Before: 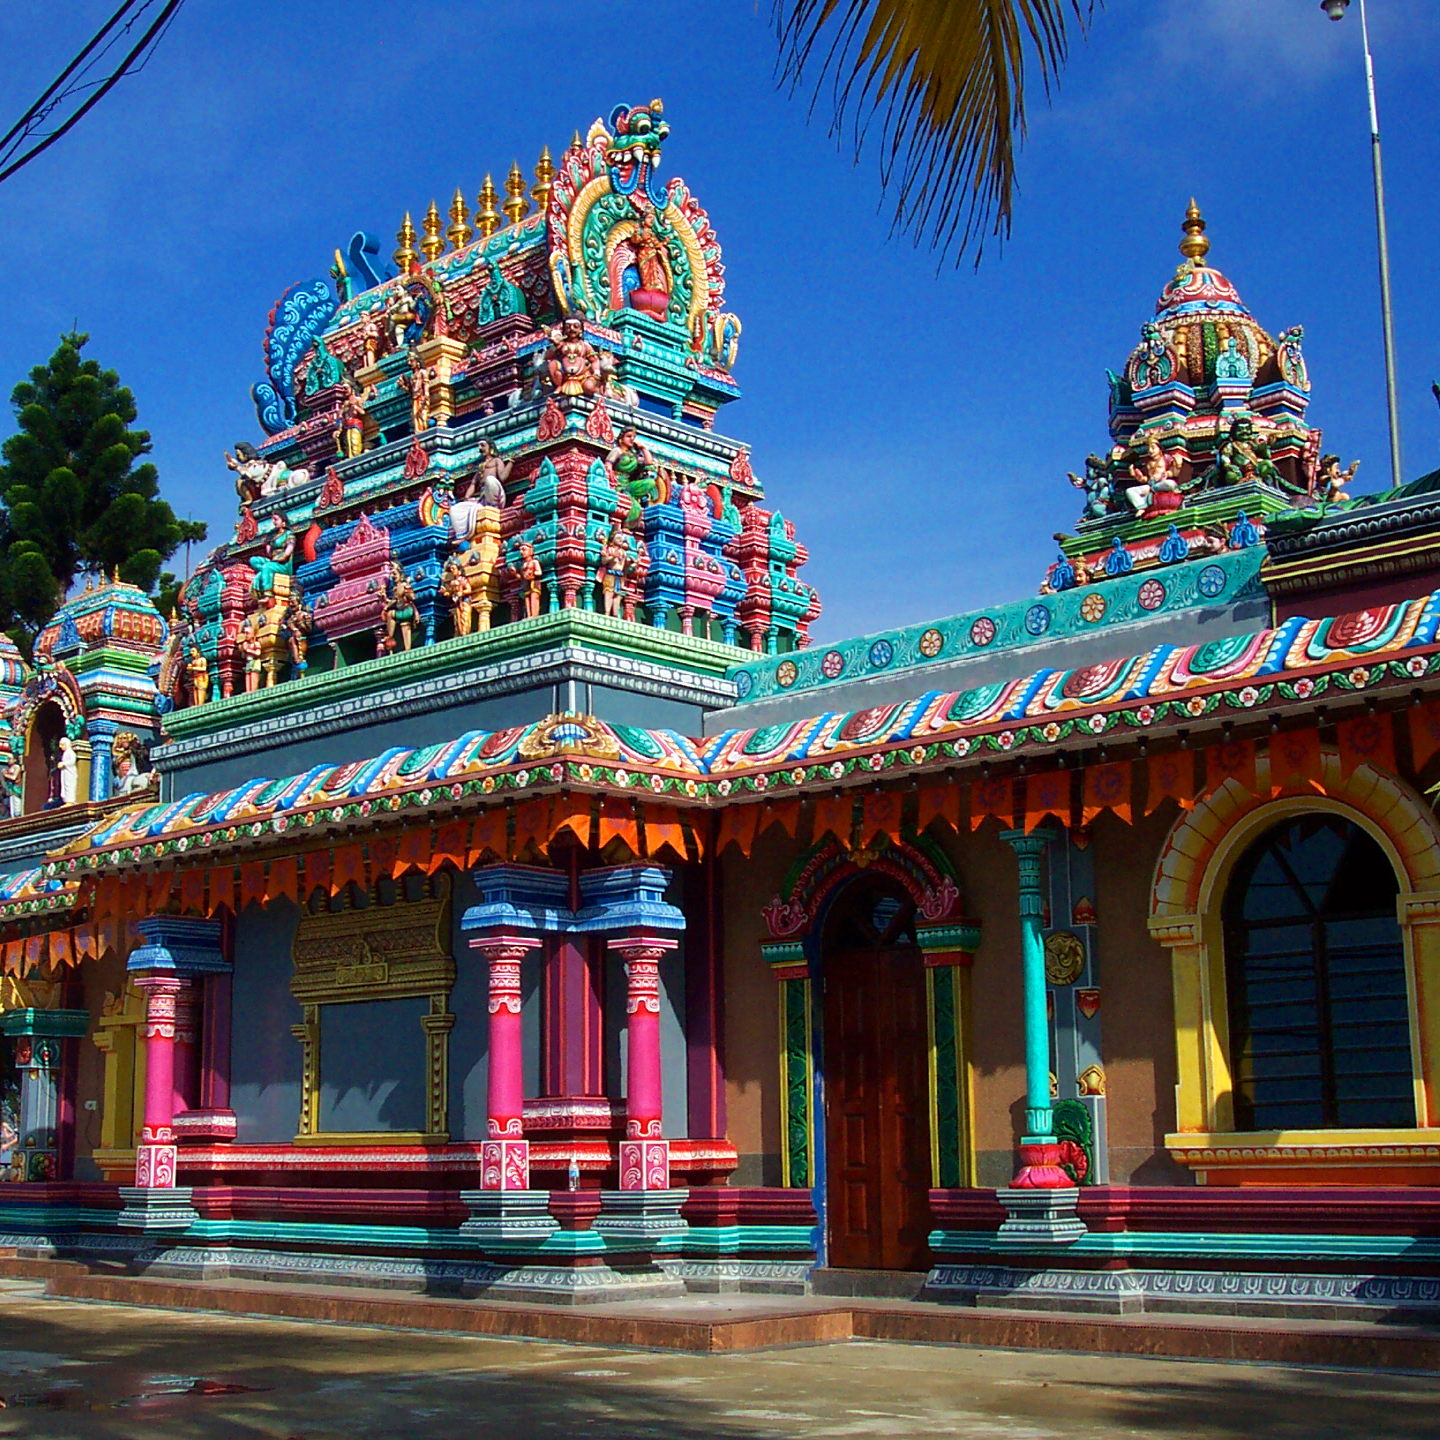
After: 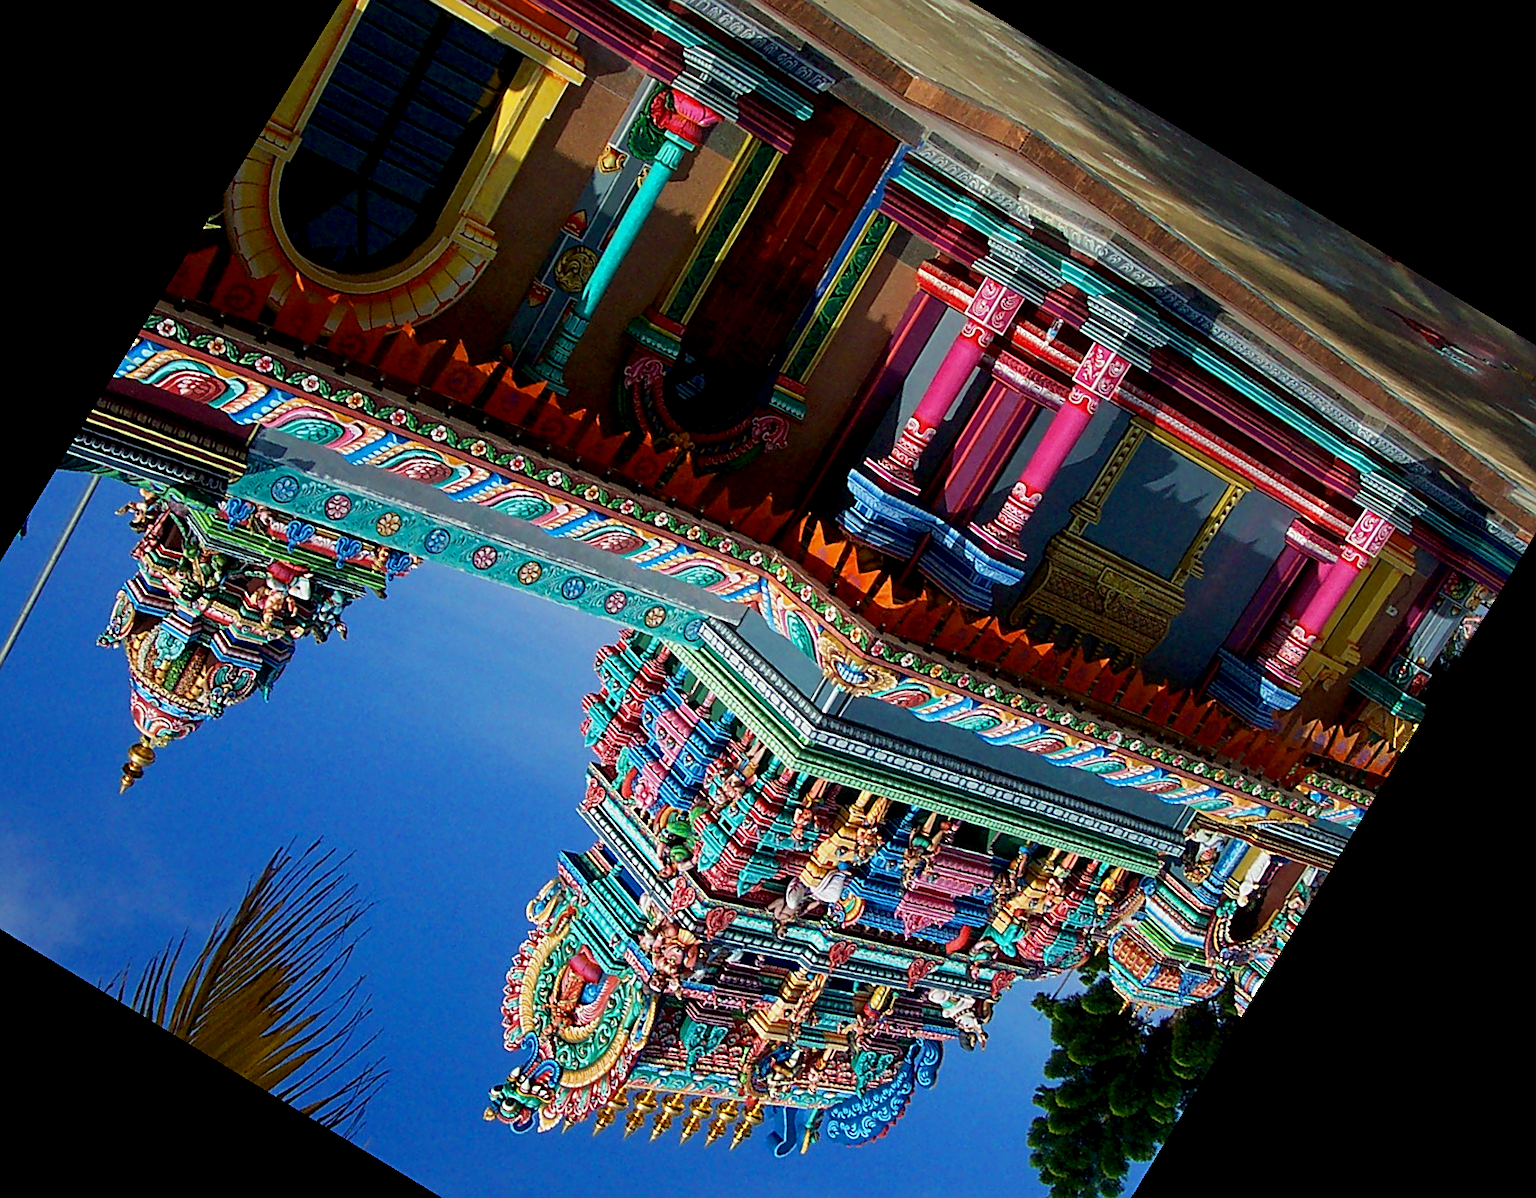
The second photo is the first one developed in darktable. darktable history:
crop and rotate: angle 148.68°, left 9.111%, top 15.603%, right 4.588%, bottom 17.041%
sharpen: on, module defaults
exposure: black level correction 0.006, exposure -0.226 EV, compensate highlight preservation false
